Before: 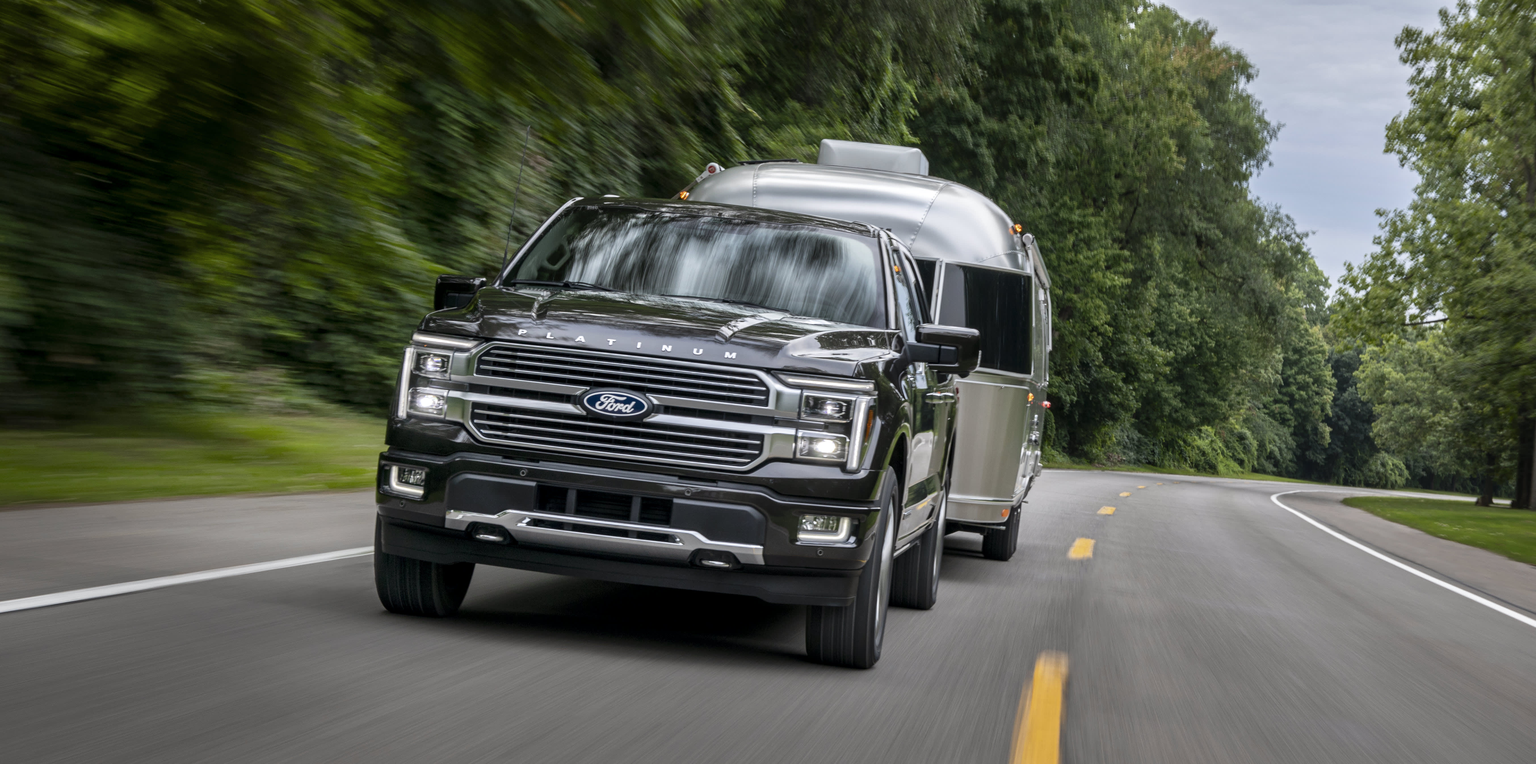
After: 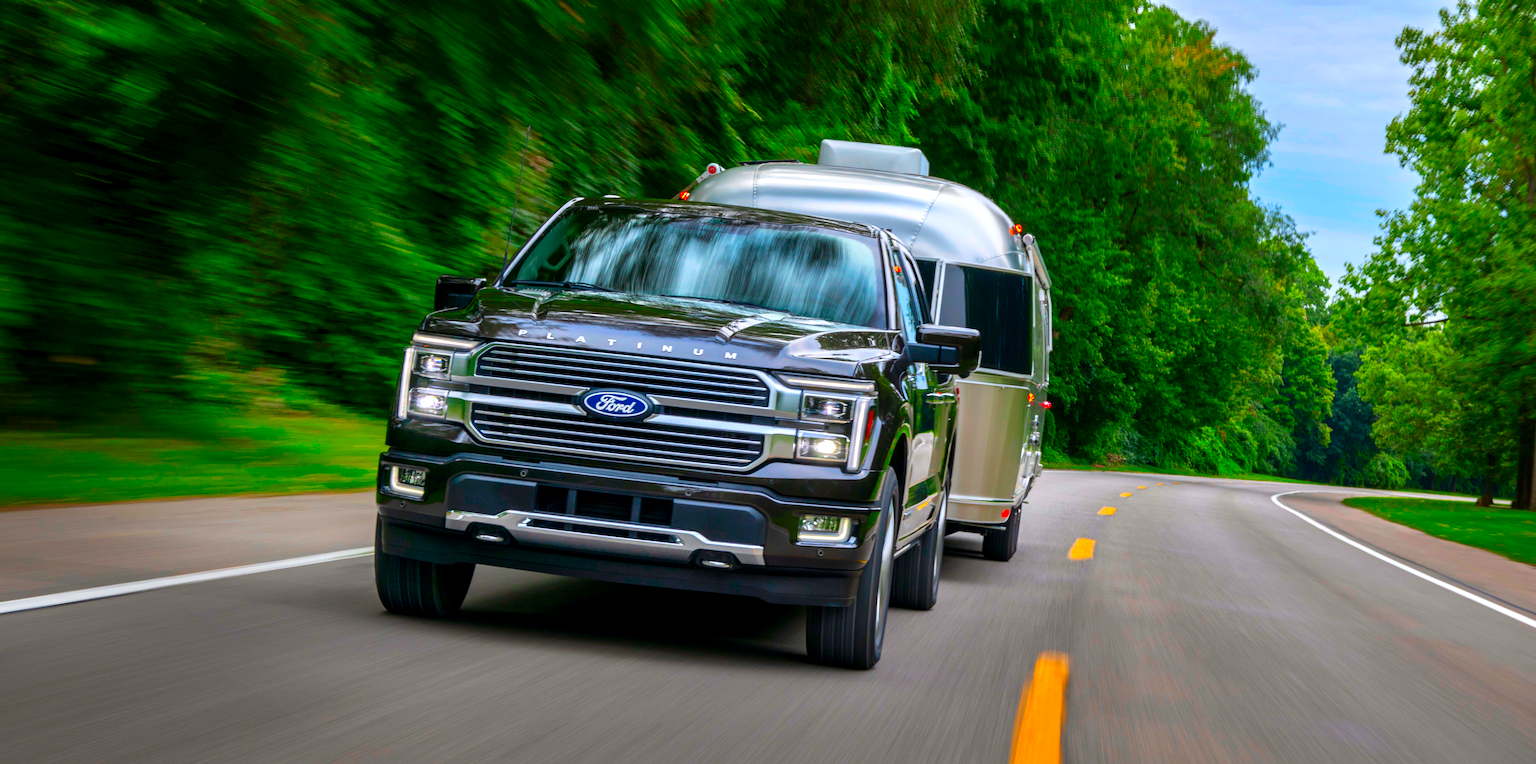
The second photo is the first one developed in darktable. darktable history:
color correction: saturation 3
levels: levels [0, 0.476, 0.951]
